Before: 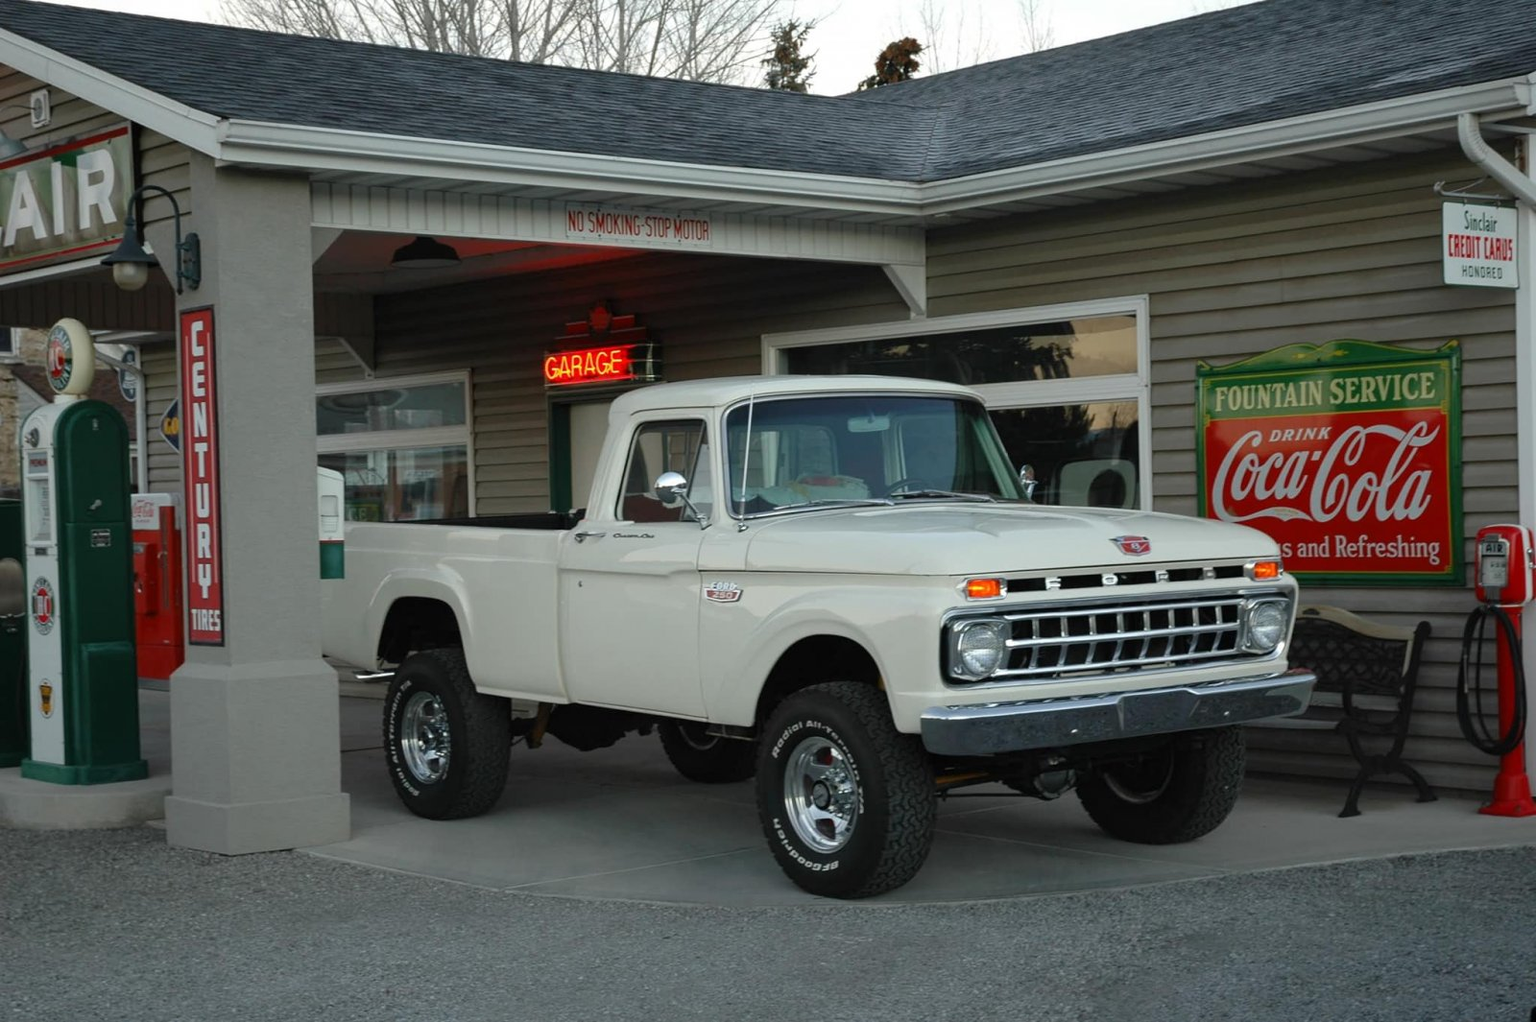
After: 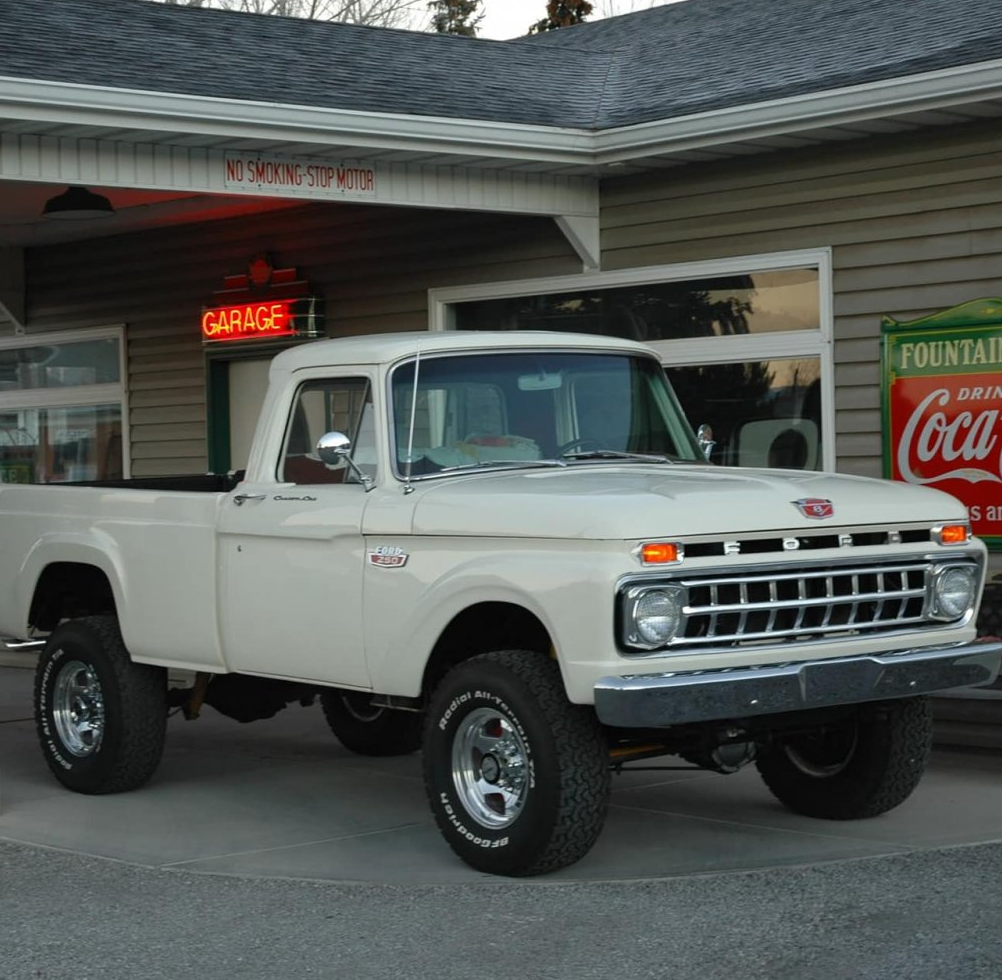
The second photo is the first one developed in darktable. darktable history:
crop and rotate: left 22.833%, top 5.644%, right 14.507%, bottom 2.33%
